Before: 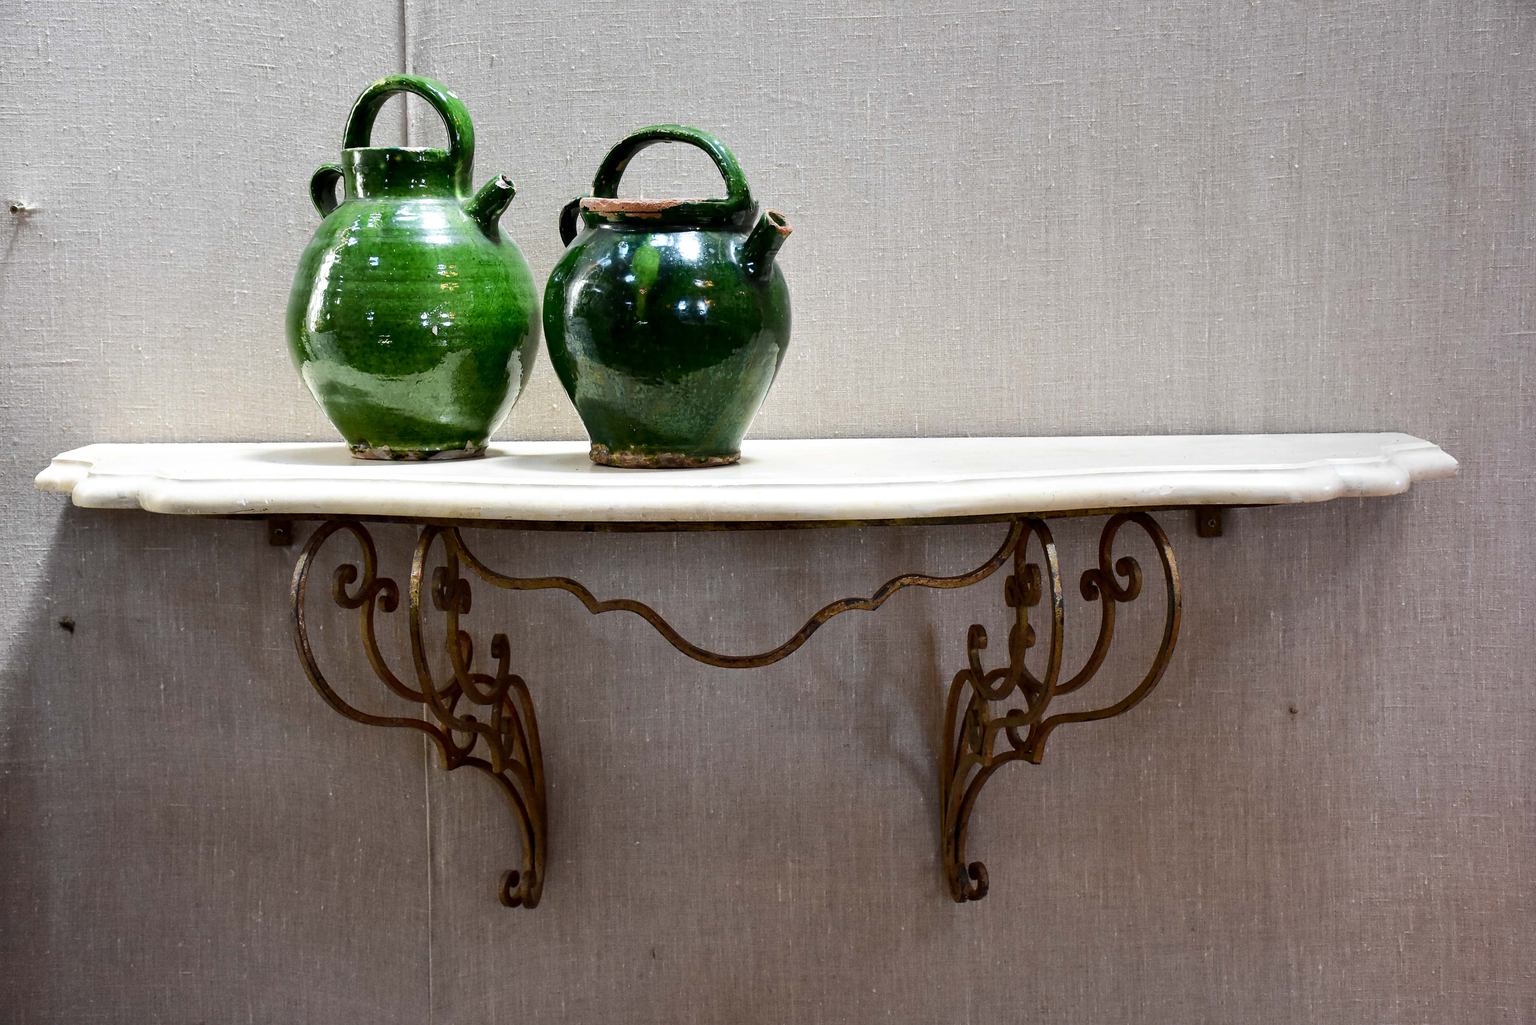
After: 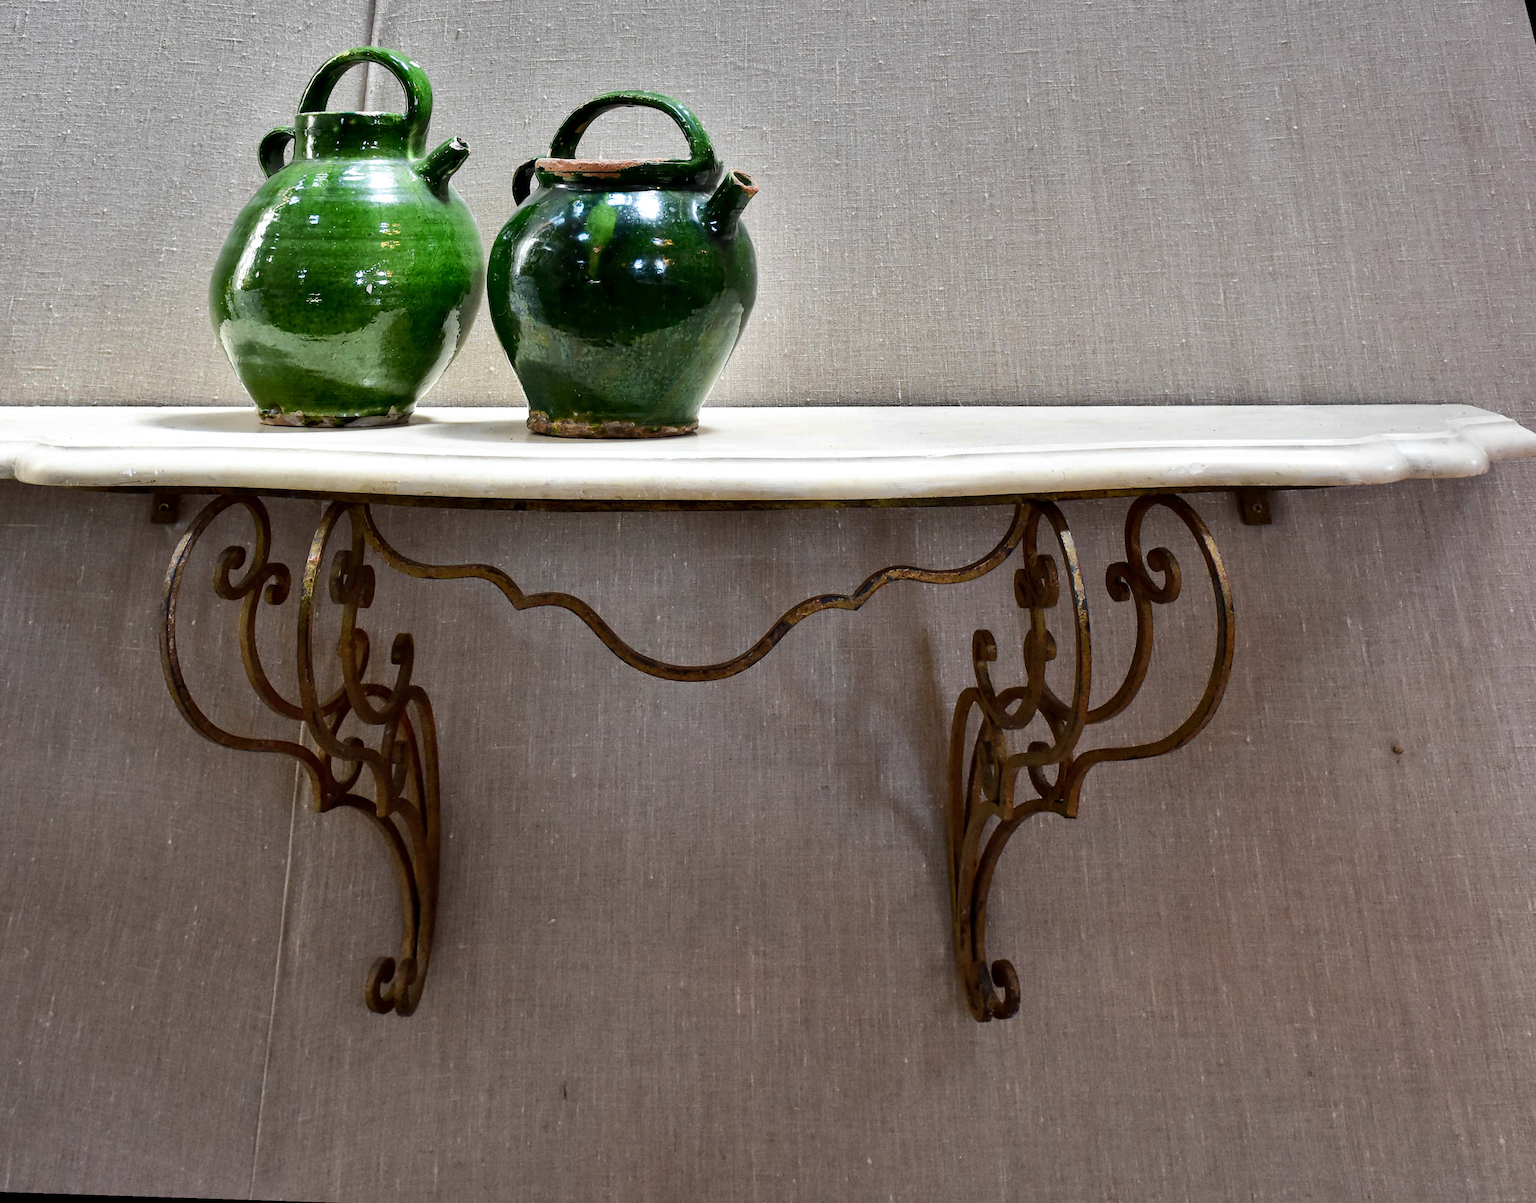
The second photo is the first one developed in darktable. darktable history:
shadows and highlights: radius 108.52, shadows 23.73, highlights -59.32, low approximation 0.01, soften with gaussian
rotate and perspective: rotation 0.72°, lens shift (vertical) -0.352, lens shift (horizontal) -0.051, crop left 0.152, crop right 0.859, crop top 0.019, crop bottom 0.964
